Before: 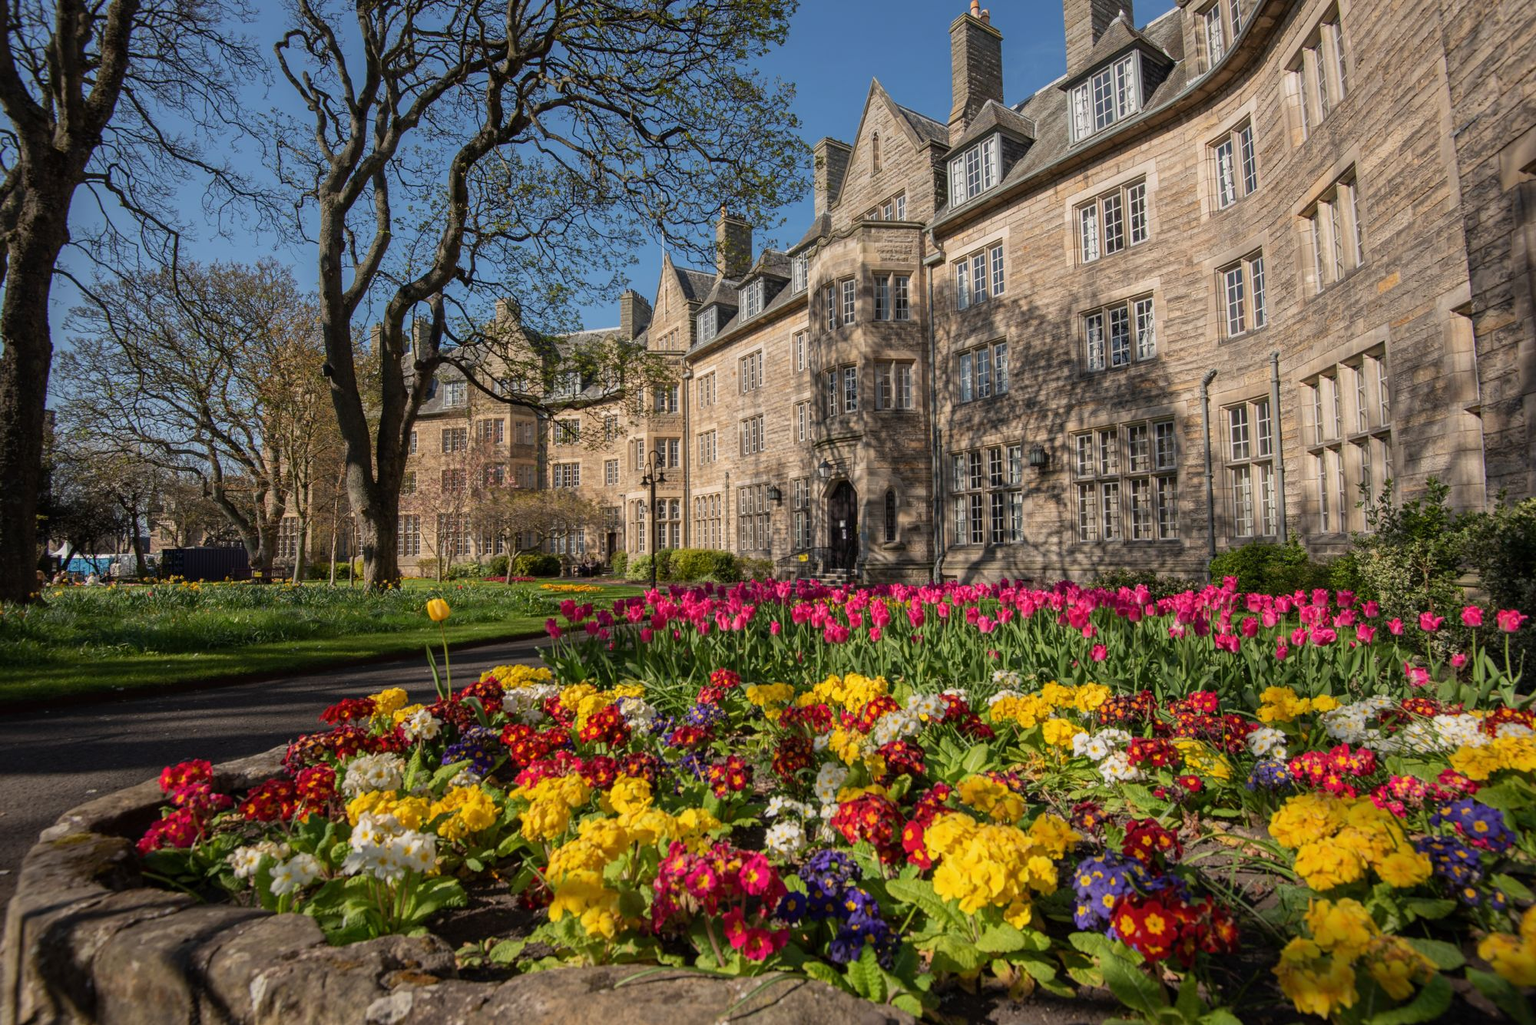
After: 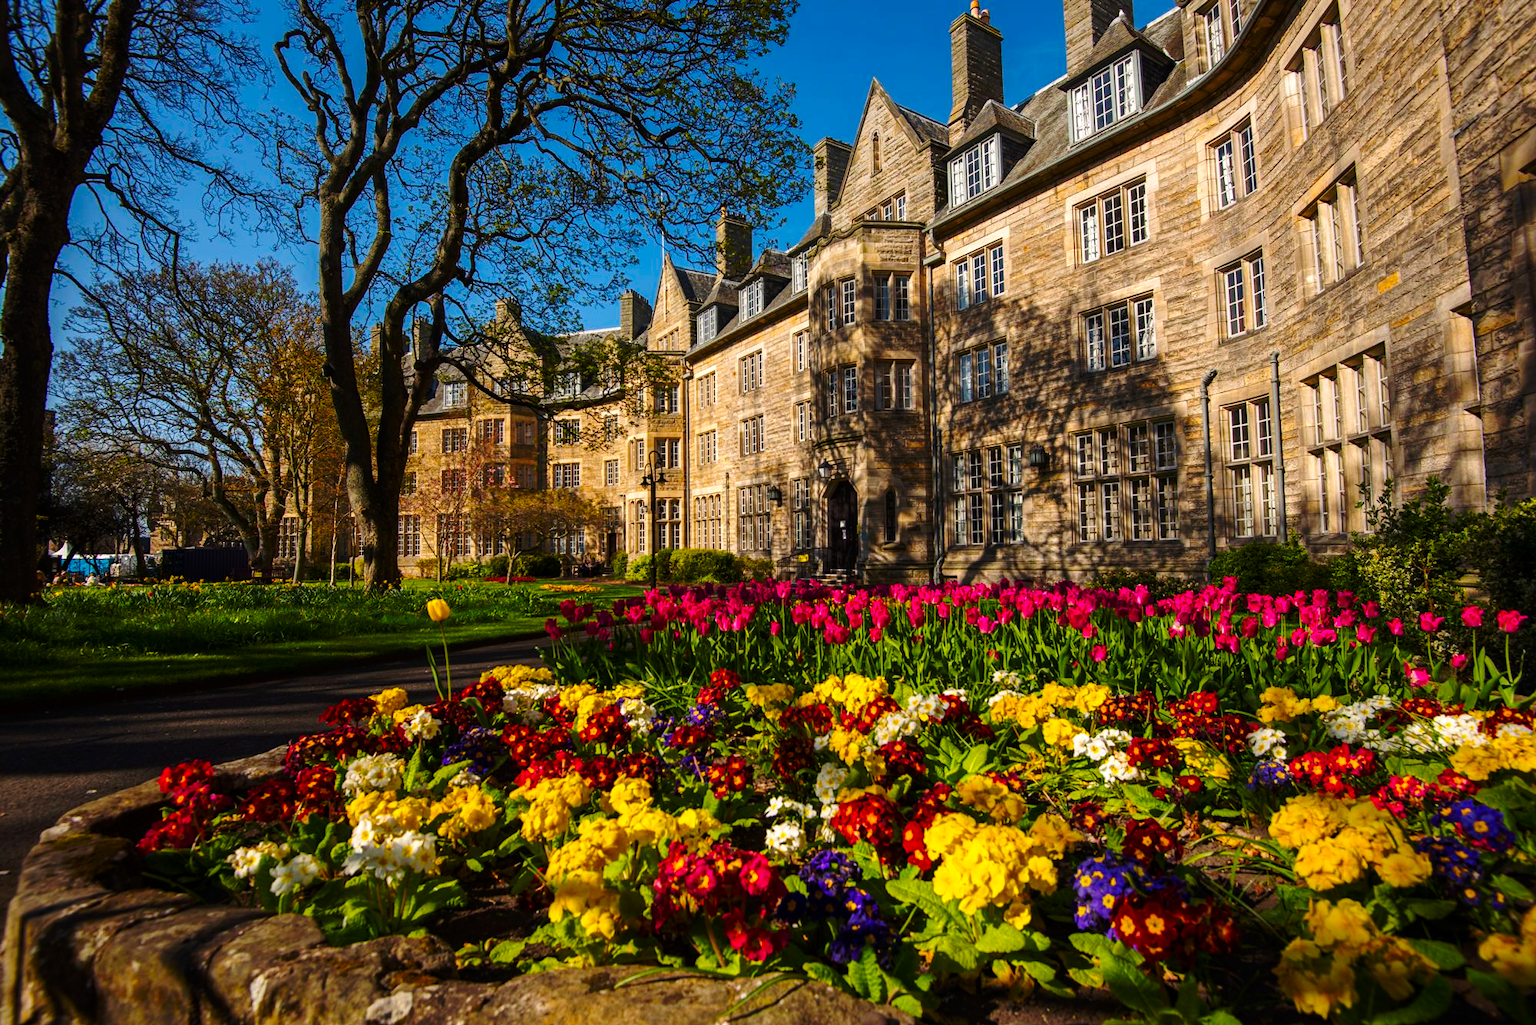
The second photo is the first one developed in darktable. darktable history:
base curve: curves: ch0 [(0, 0) (0.073, 0.04) (0.157, 0.139) (0.492, 0.492) (0.758, 0.758) (1, 1)], preserve colors none
color balance rgb: linear chroma grading › global chroma 9%, perceptual saturation grading › global saturation 36%, perceptual saturation grading › shadows 35%, perceptual brilliance grading › global brilliance 15%, perceptual brilliance grading › shadows -35%, global vibrance 15%
